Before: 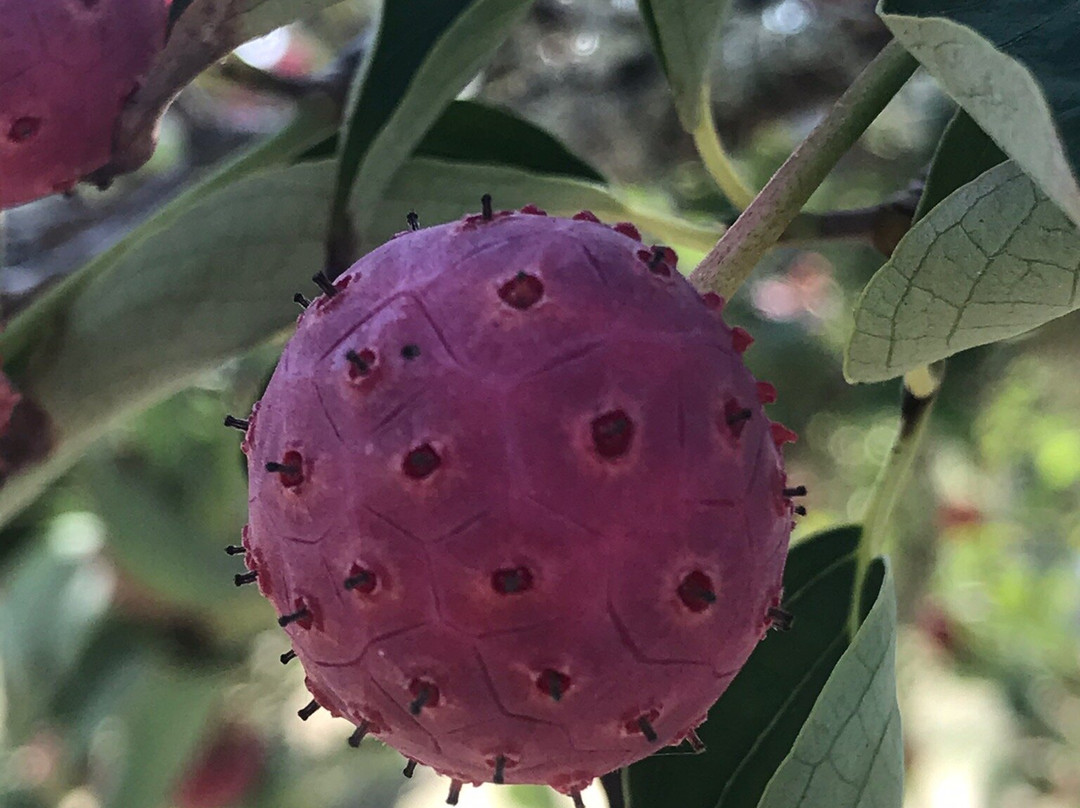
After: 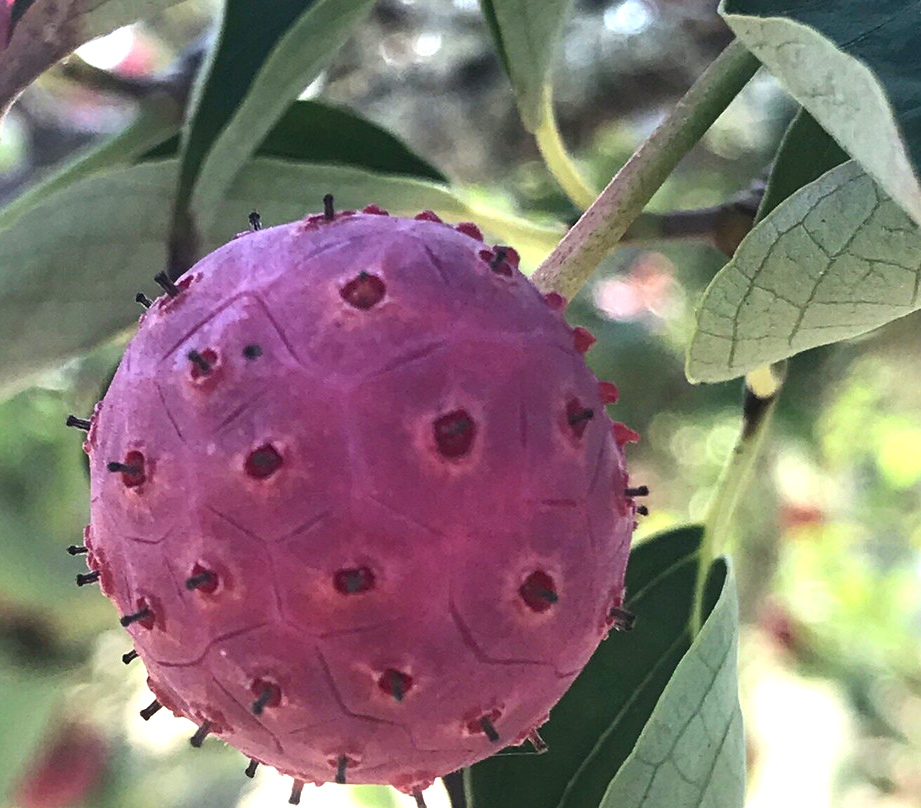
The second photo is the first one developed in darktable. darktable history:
crop and rotate: left 14.69%
exposure: black level correction 0, exposure 1.102 EV, compensate exposure bias true, compensate highlight preservation false
